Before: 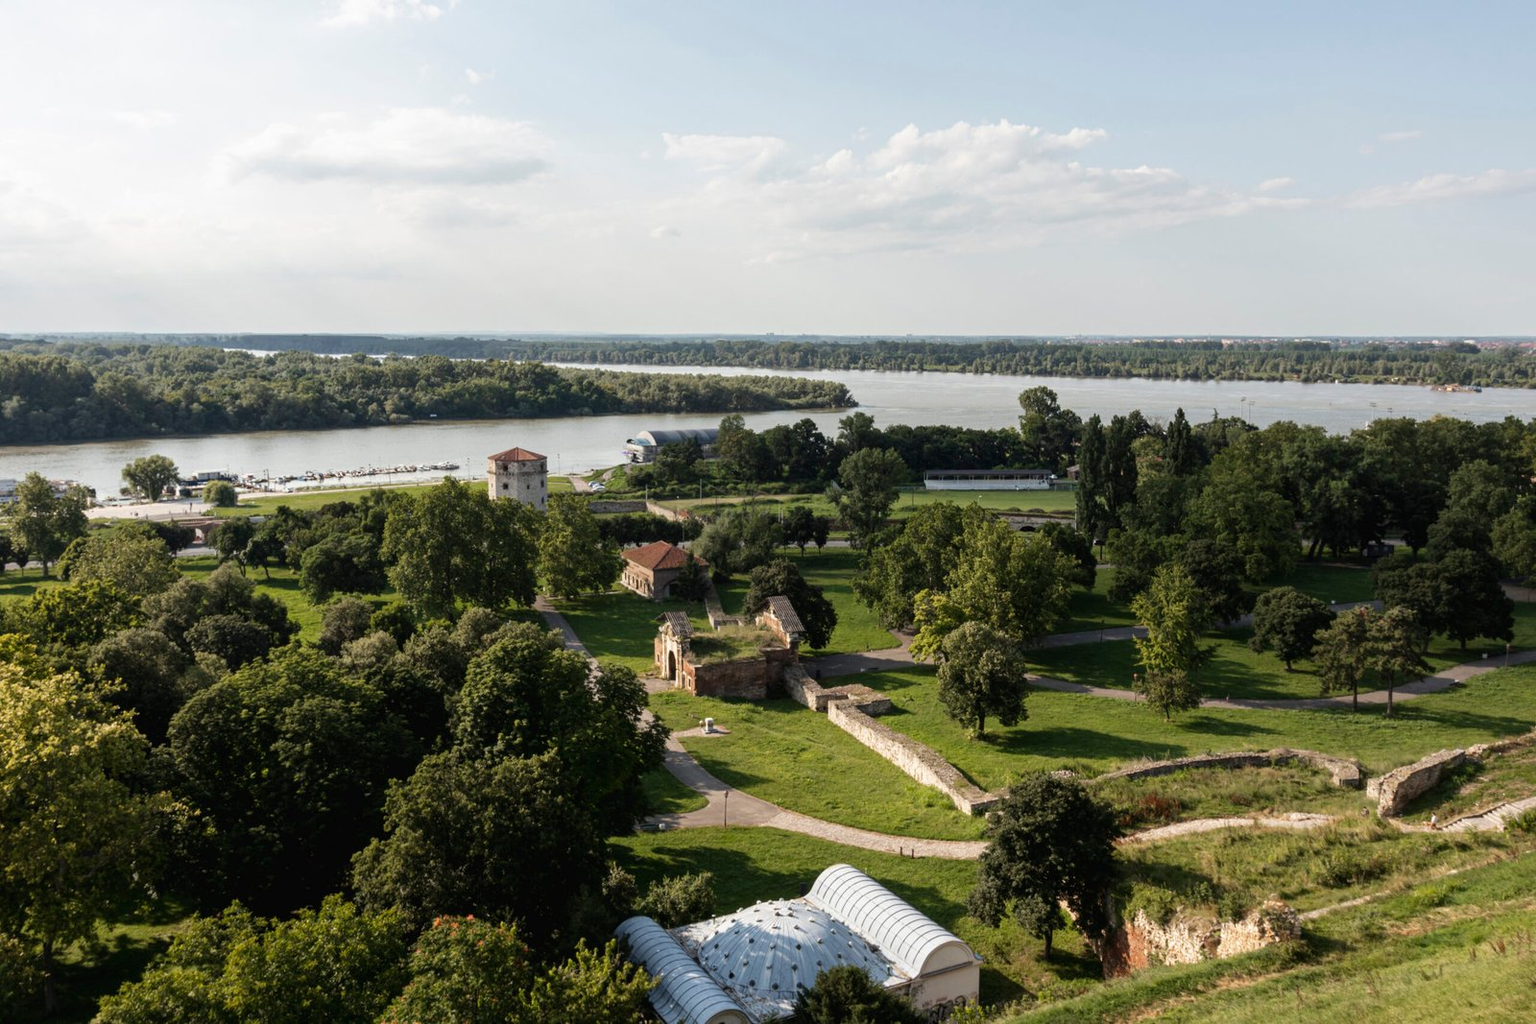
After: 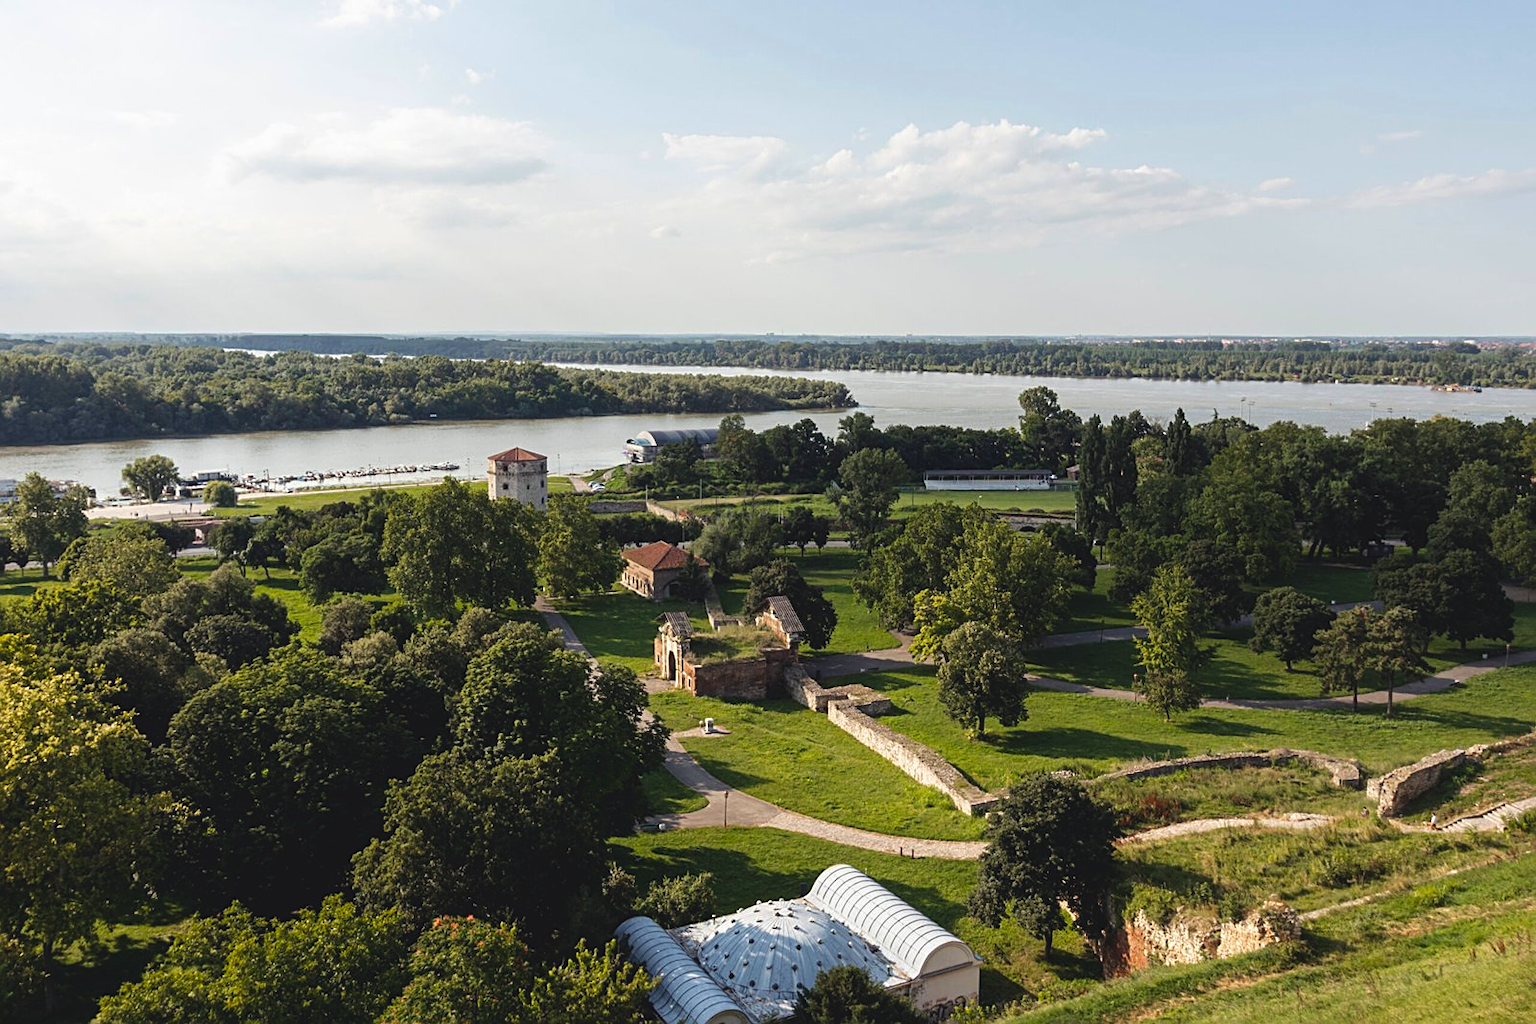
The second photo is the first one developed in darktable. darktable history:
color balance rgb: shadows lift › chroma 3.243%, shadows lift › hue 278.14°, global offset › luminance 0.721%, perceptual saturation grading › global saturation 12.053%, global vibrance 14.47%
sharpen: on, module defaults
